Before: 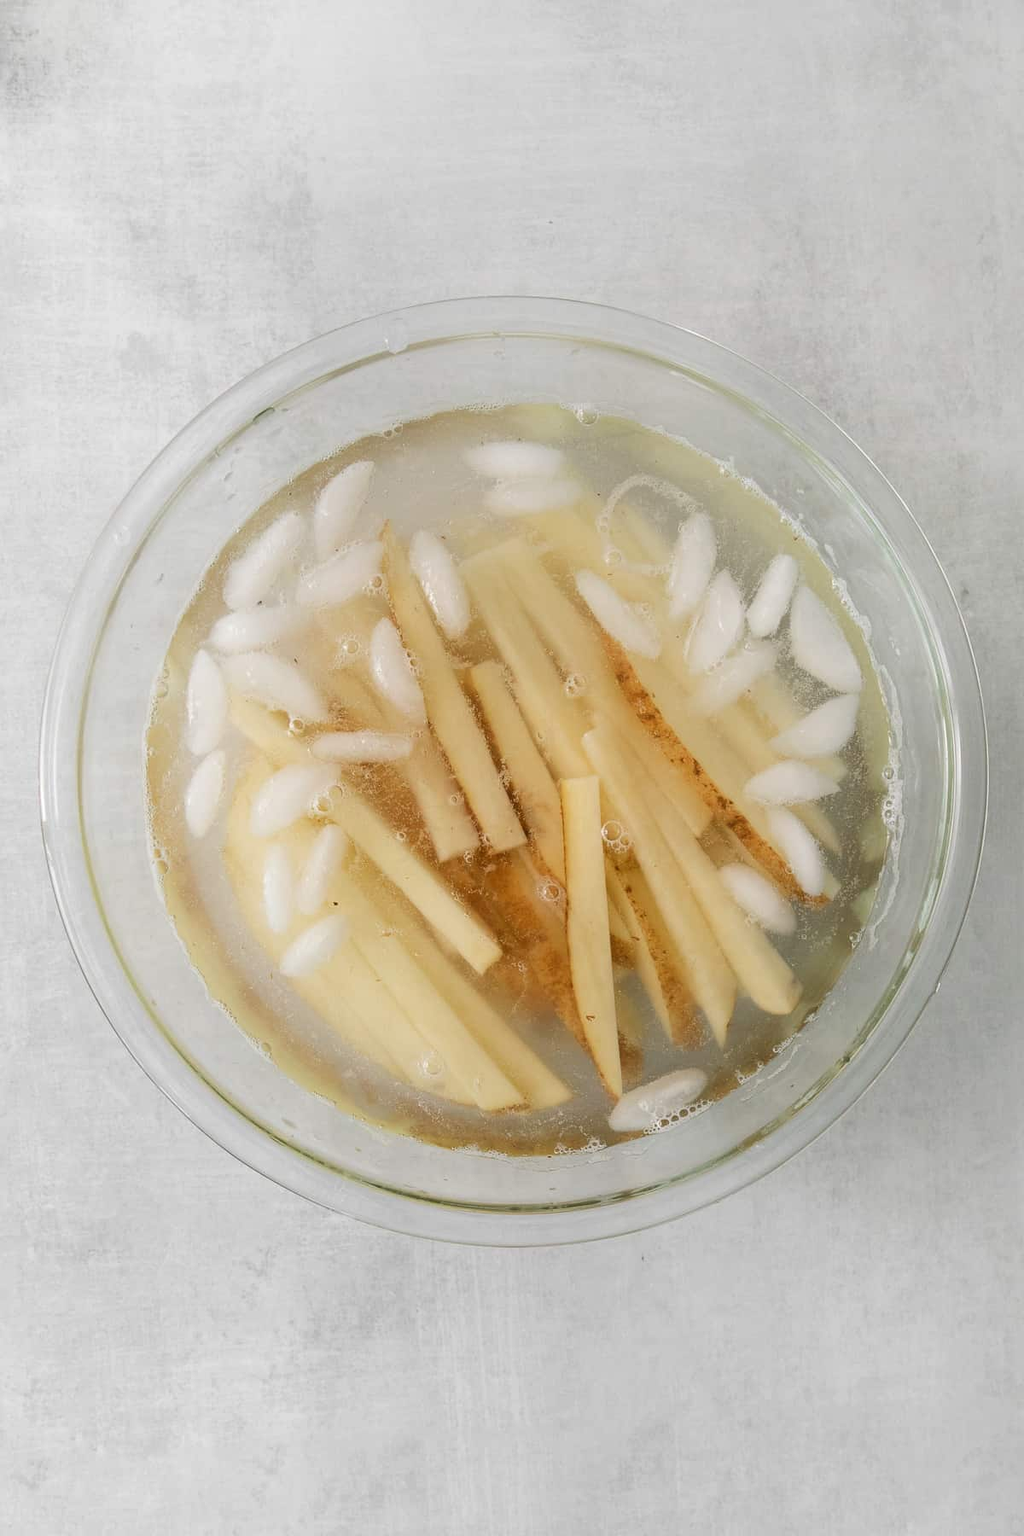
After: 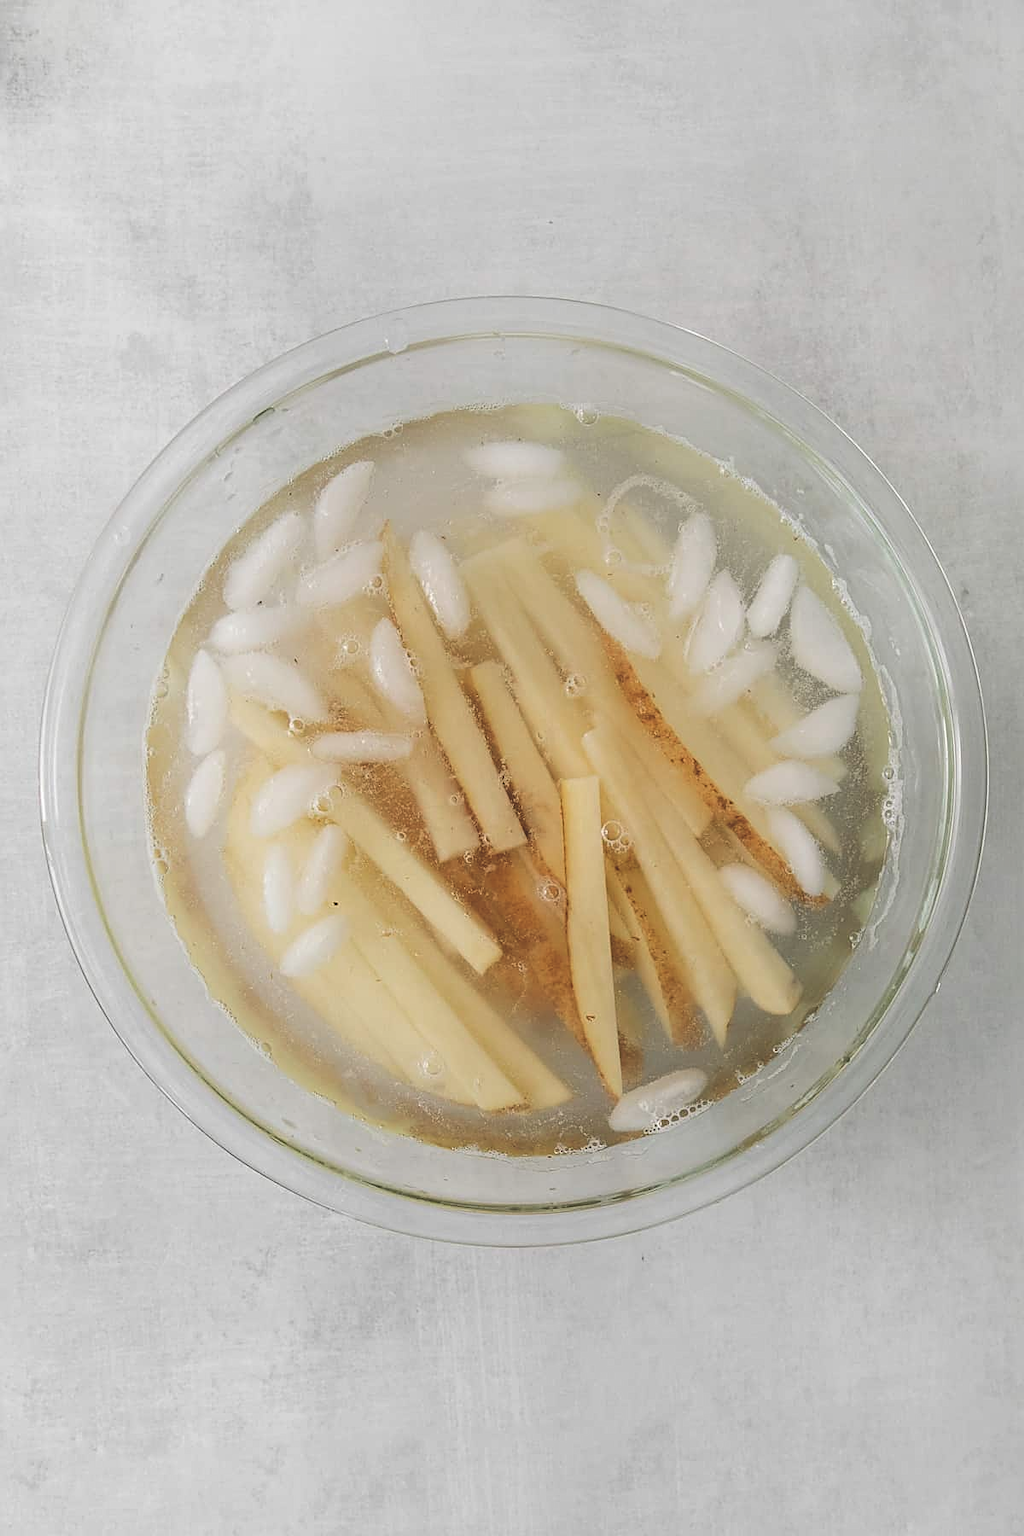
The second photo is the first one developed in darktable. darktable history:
exposure: black level correction -0.024, exposure -0.119 EV, compensate highlight preservation false
sharpen: on, module defaults
